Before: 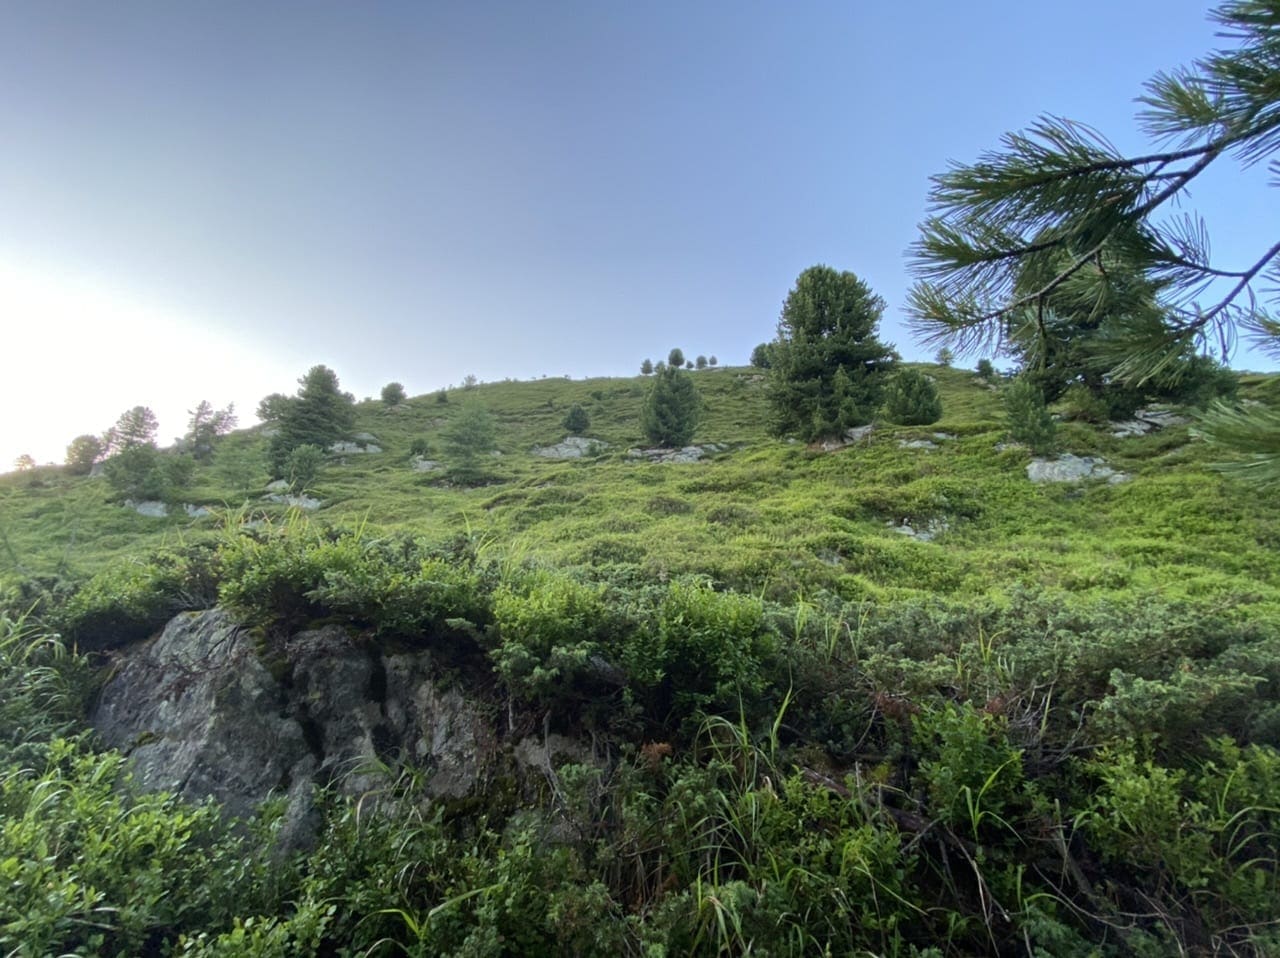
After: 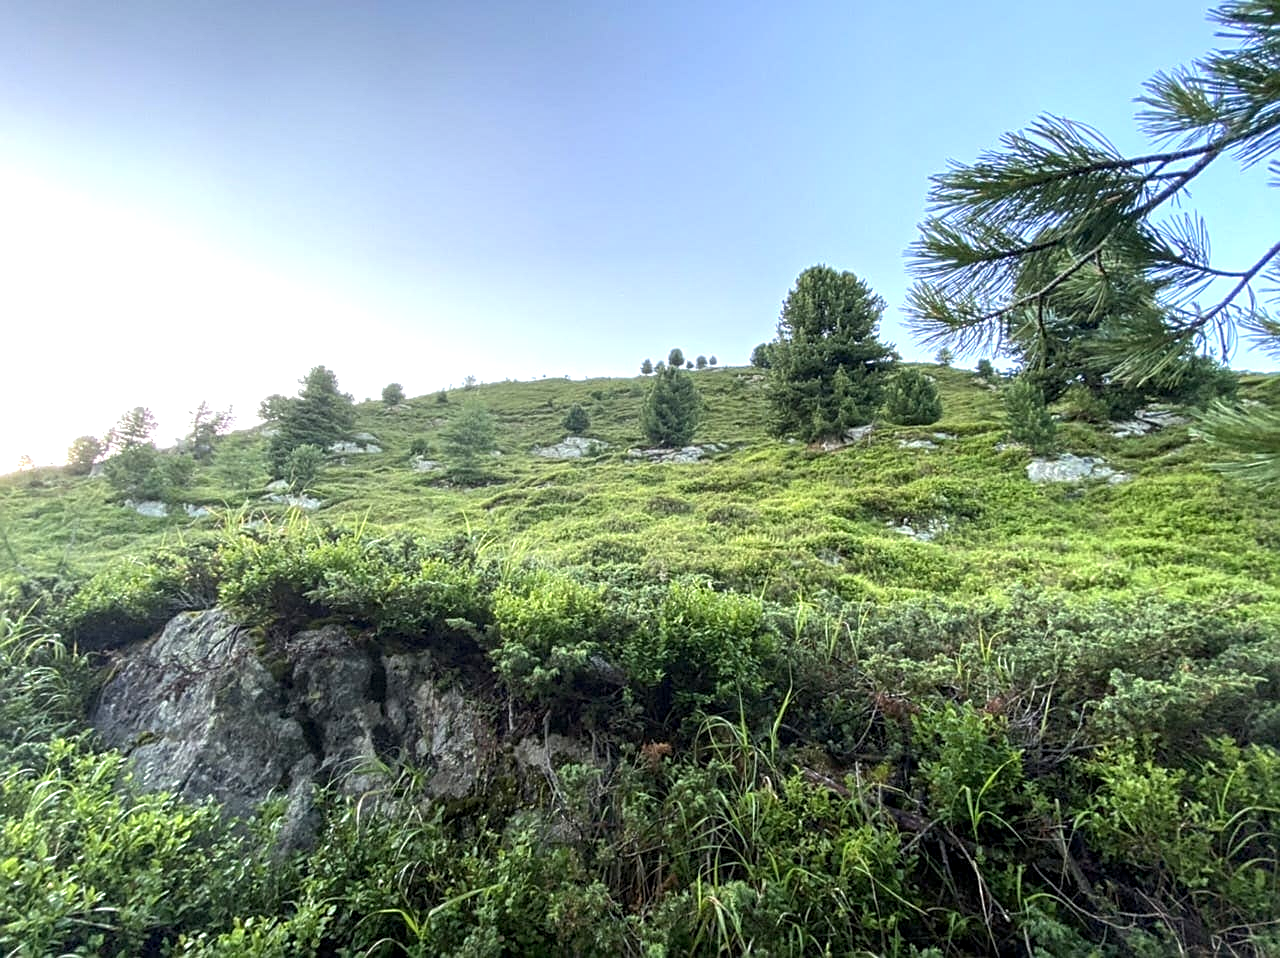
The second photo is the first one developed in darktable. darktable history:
exposure: exposure 0.733 EV, compensate highlight preservation false
local contrast: on, module defaults
sharpen: on, module defaults
